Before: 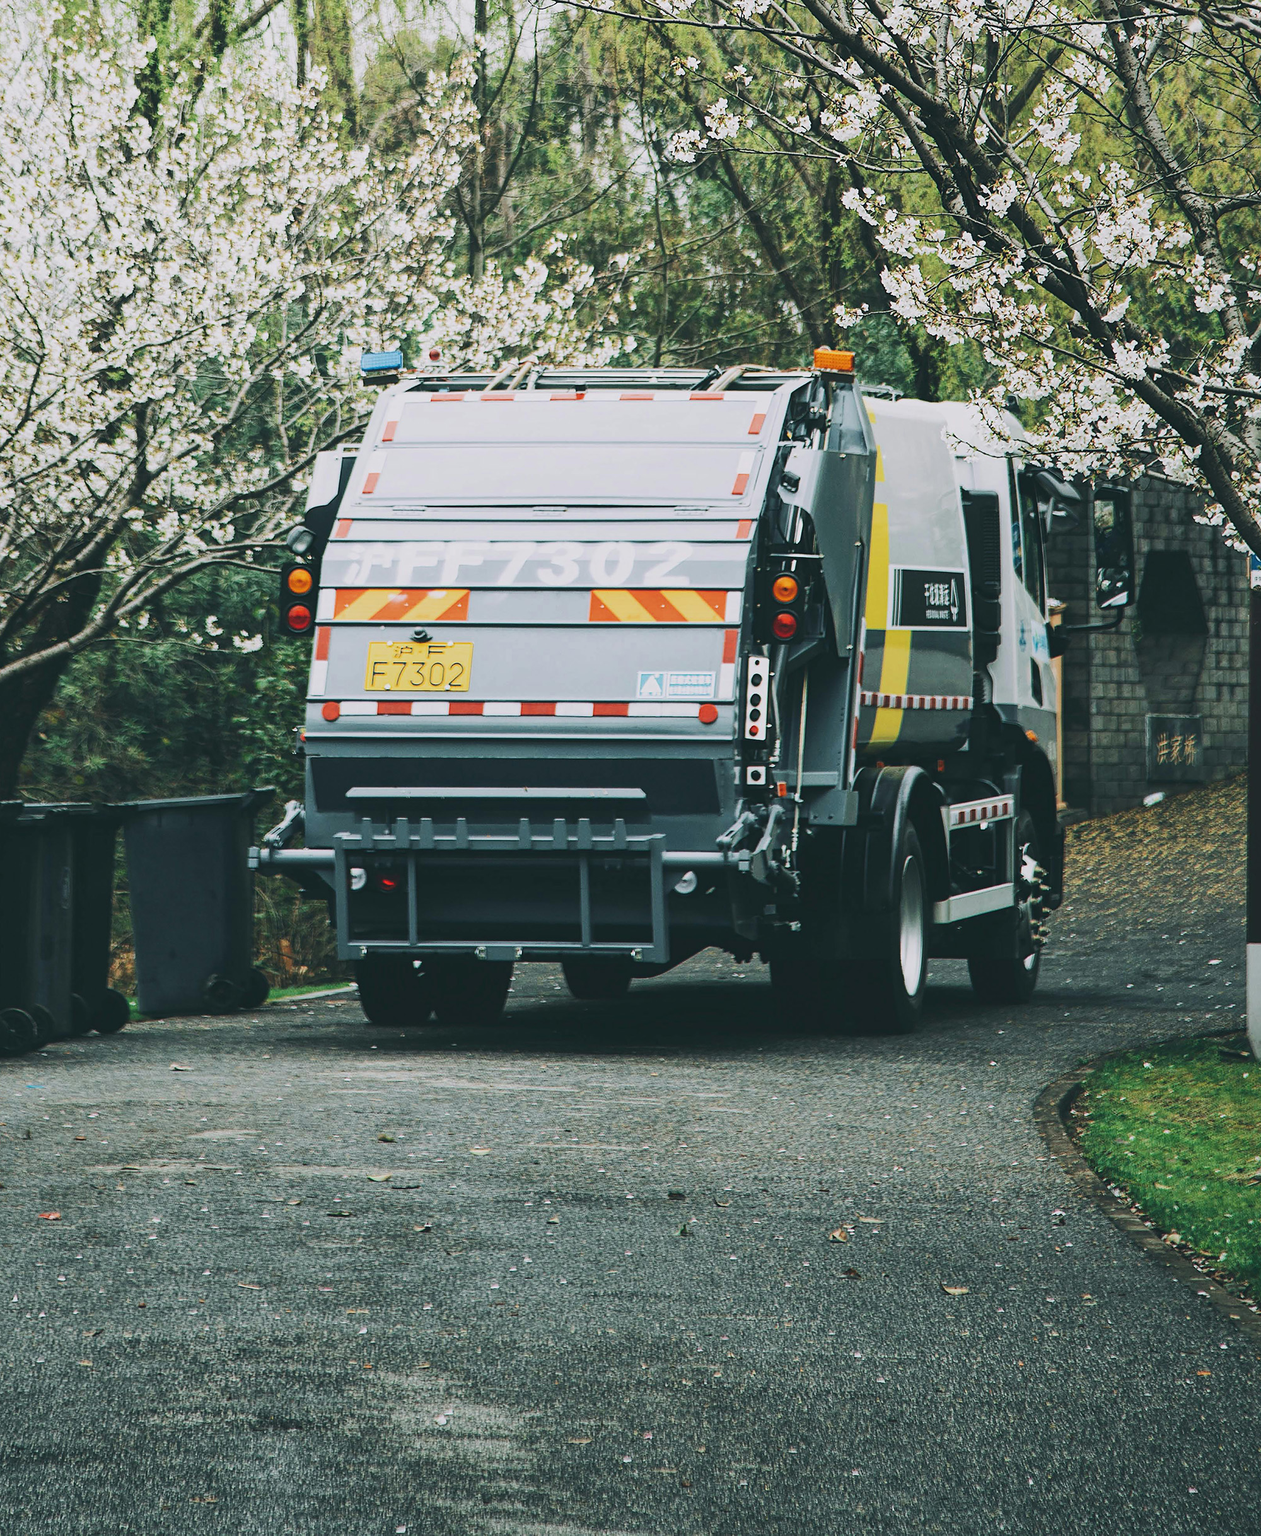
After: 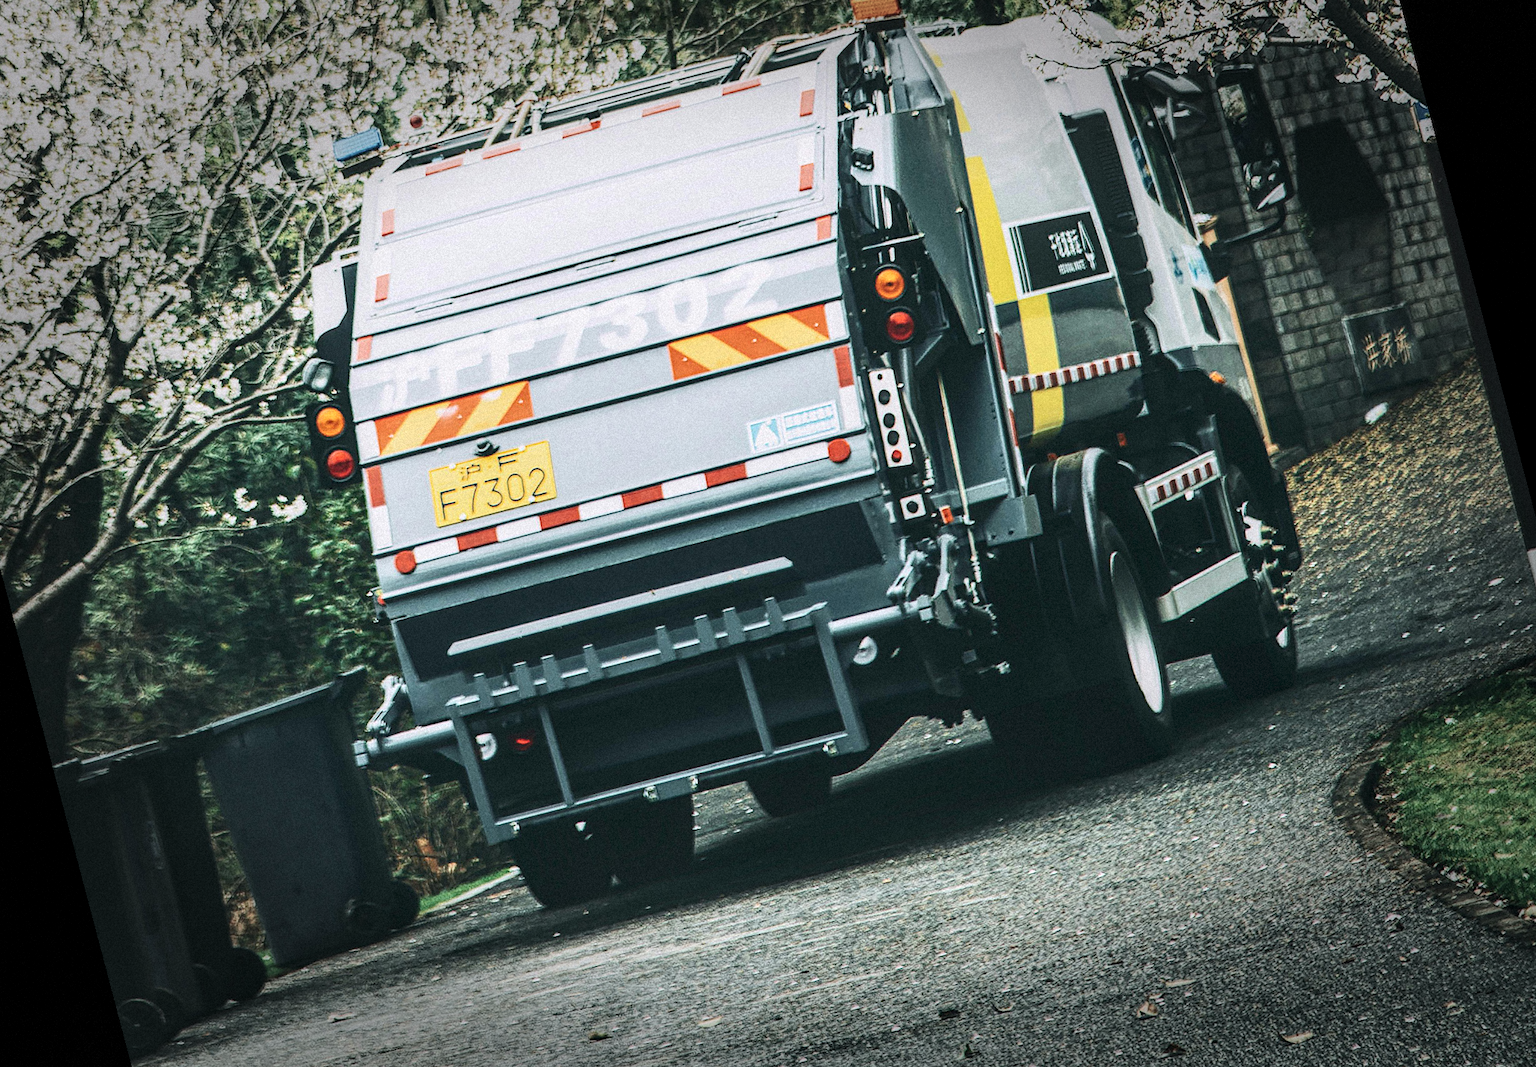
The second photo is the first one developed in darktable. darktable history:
local contrast: highlights 61%, detail 143%, midtone range 0.428
grain: mid-tones bias 0%
vignetting: fall-off start 66.7%, fall-off radius 39.74%, brightness -0.576, saturation -0.258, automatic ratio true, width/height ratio 0.671, dithering 16-bit output
rotate and perspective: rotation -14.8°, crop left 0.1, crop right 0.903, crop top 0.25, crop bottom 0.748
contrast brightness saturation: contrast 0.24, brightness 0.09
